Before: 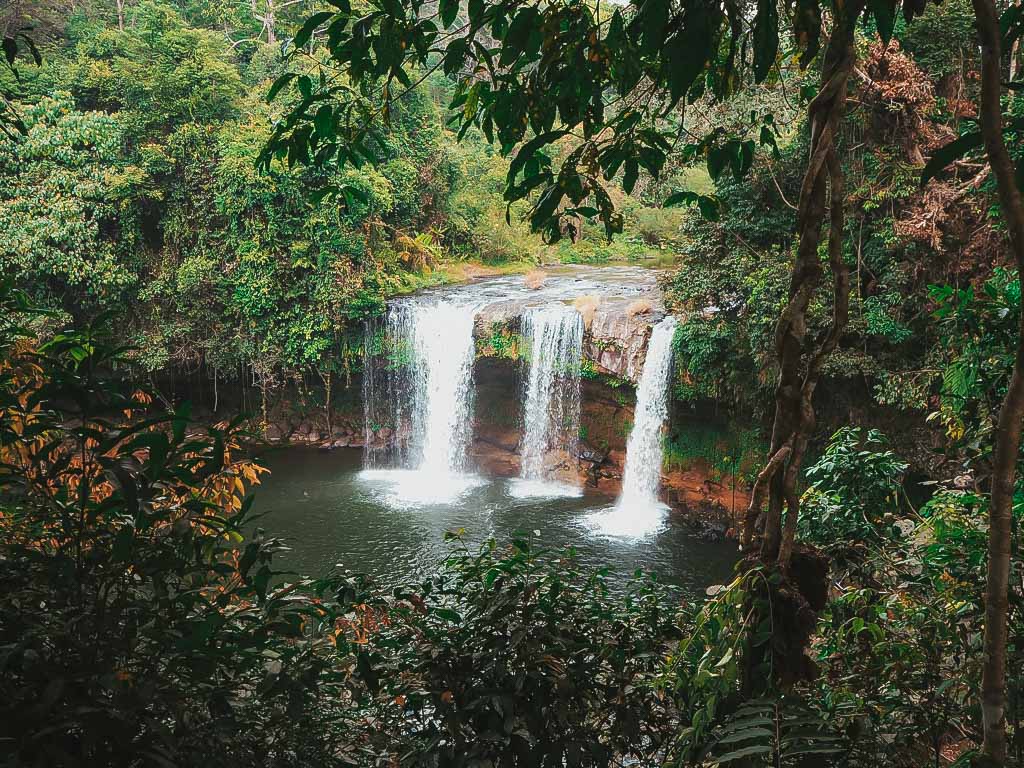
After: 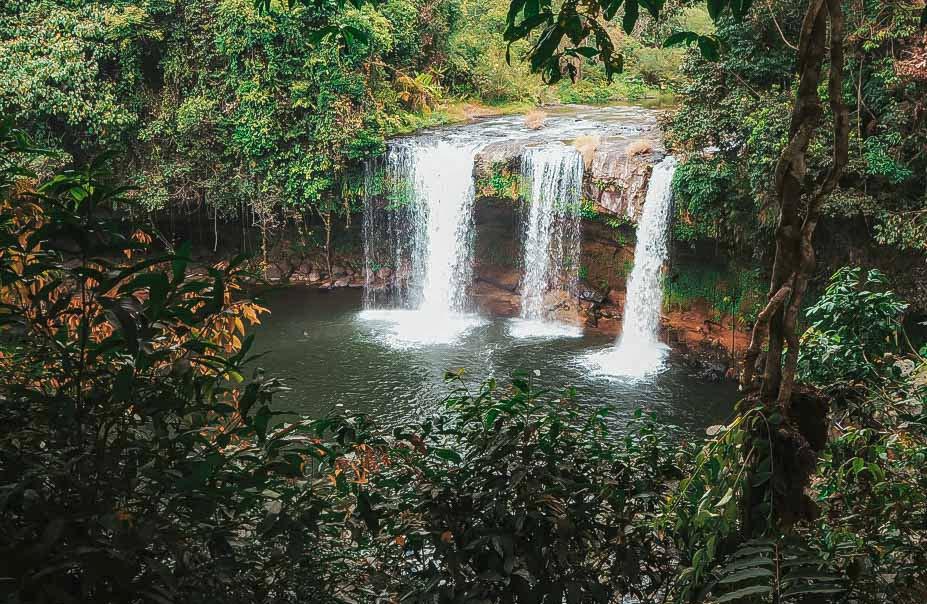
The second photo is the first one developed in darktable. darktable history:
local contrast: on, module defaults
crop: top 20.916%, right 9.437%, bottom 0.316%
